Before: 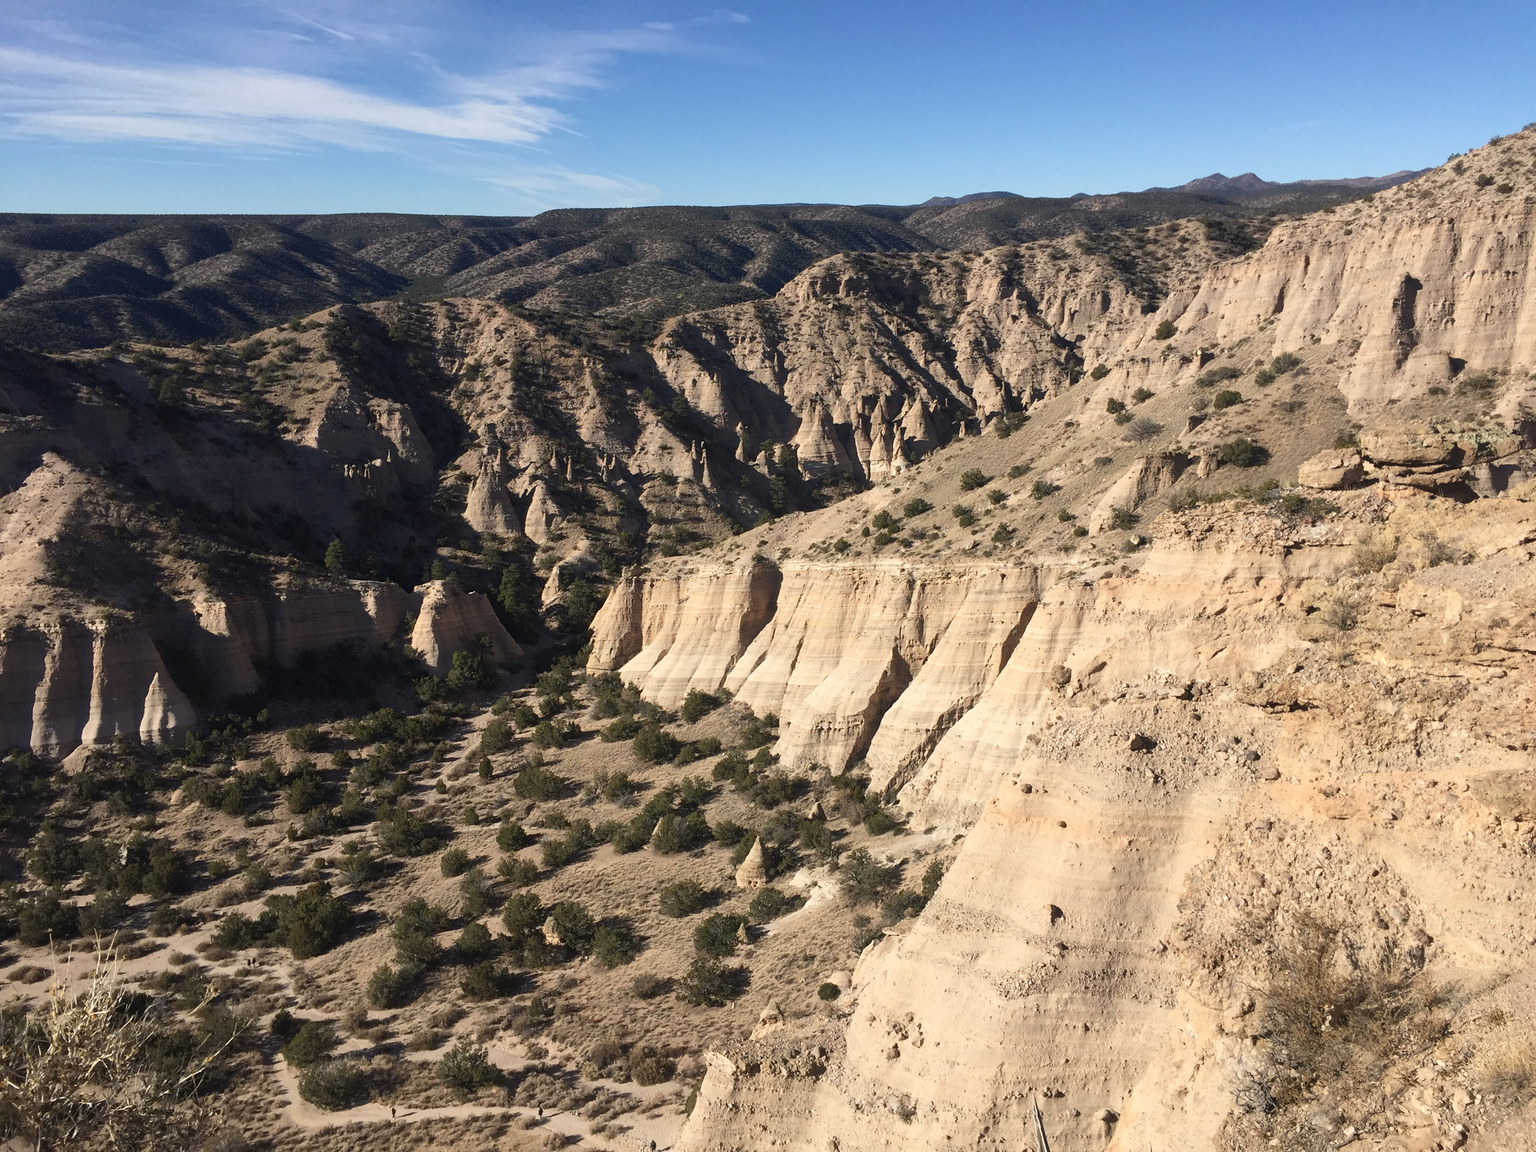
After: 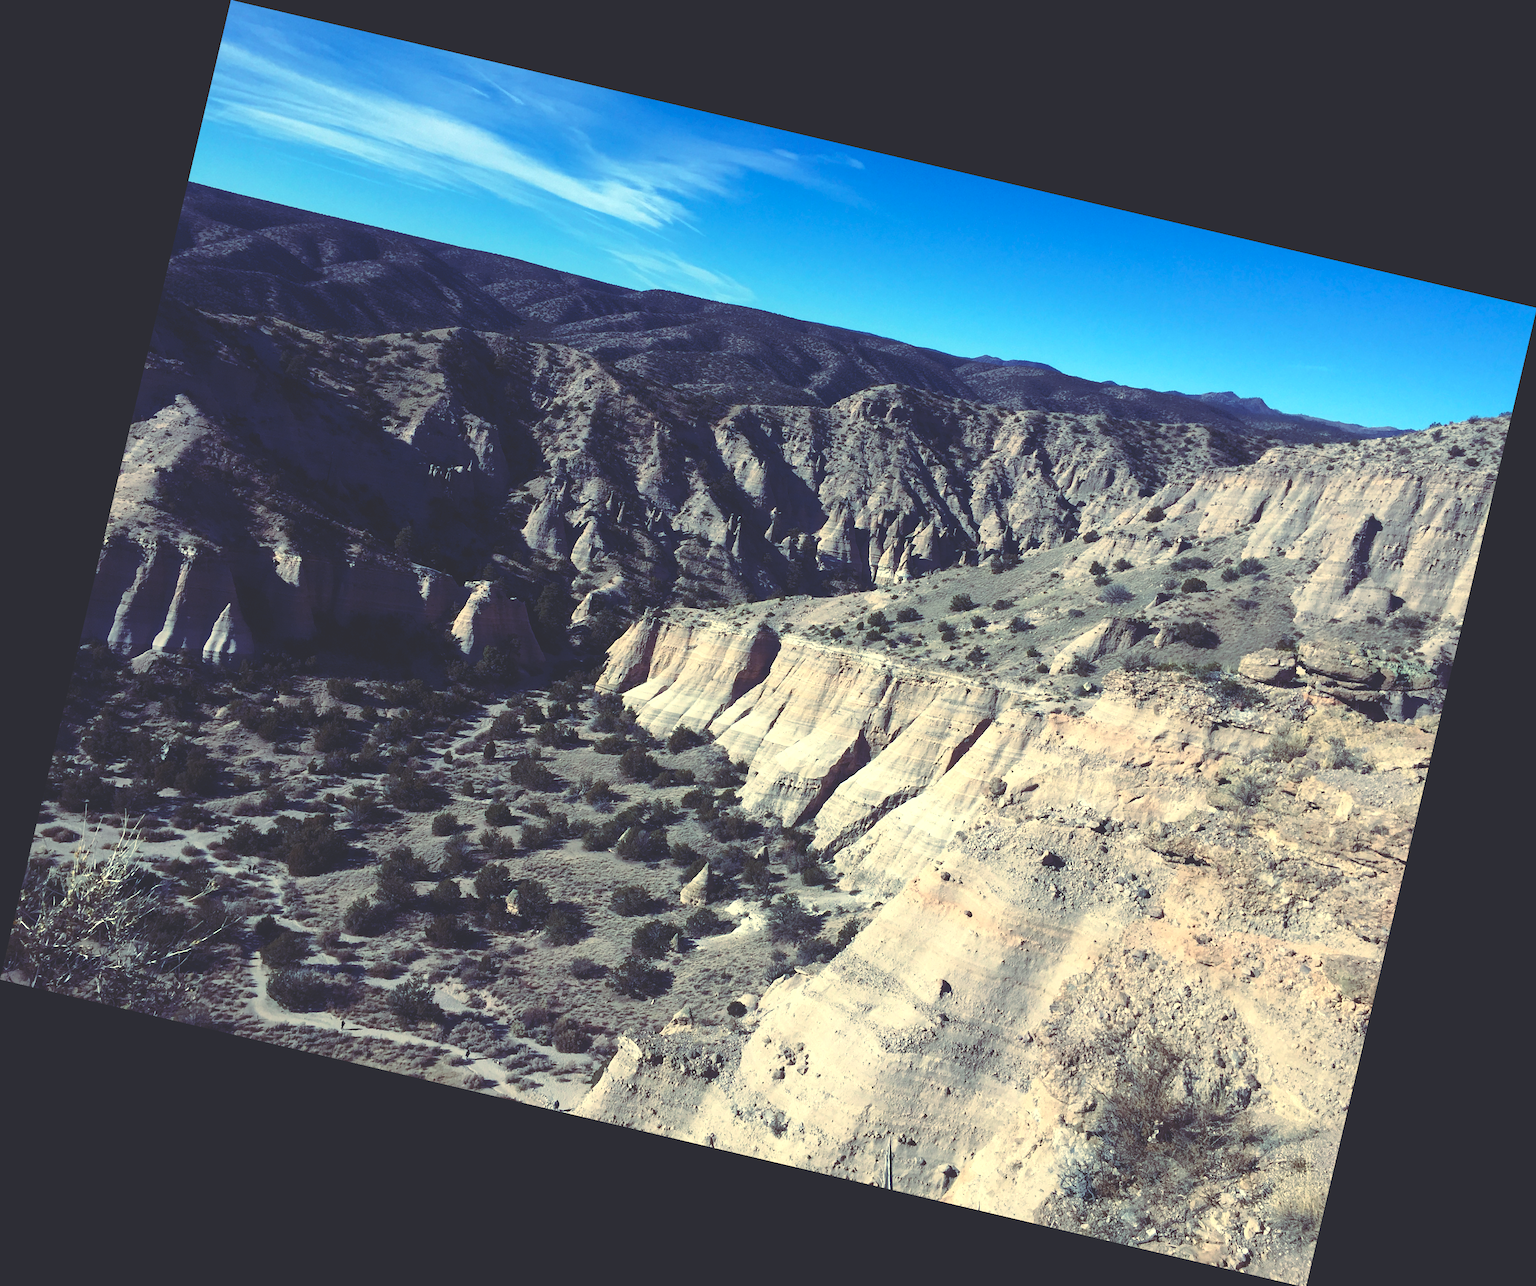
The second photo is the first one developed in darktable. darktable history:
color balance rgb: global offset › luminance -0.51%, perceptual saturation grading › global saturation 27.53%, perceptual saturation grading › highlights -25%, perceptual saturation grading › shadows 25%, perceptual brilliance grading › highlights 6.62%, perceptual brilliance grading › mid-tones 17.07%, perceptual brilliance grading › shadows -5.23%
rotate and perspective: rotation 13.27°, automatic cropping off
rgb curve: curves: ch0 [(0, 0.186) (0.314, 0.284) (0.576, 0.466) (0.805, 0.691) (0.936, 0.886)]; ch1 [(0, 0.186) (0.314, 0.284) (0.581, 0.534) (0.771, 0.746) (0.936, 0.958)]; ch2 [(0, 0.216) (0.275, 0.39) (1, 1)], mode RGB, independent channels, compensate middle gray true, preserve colors none
